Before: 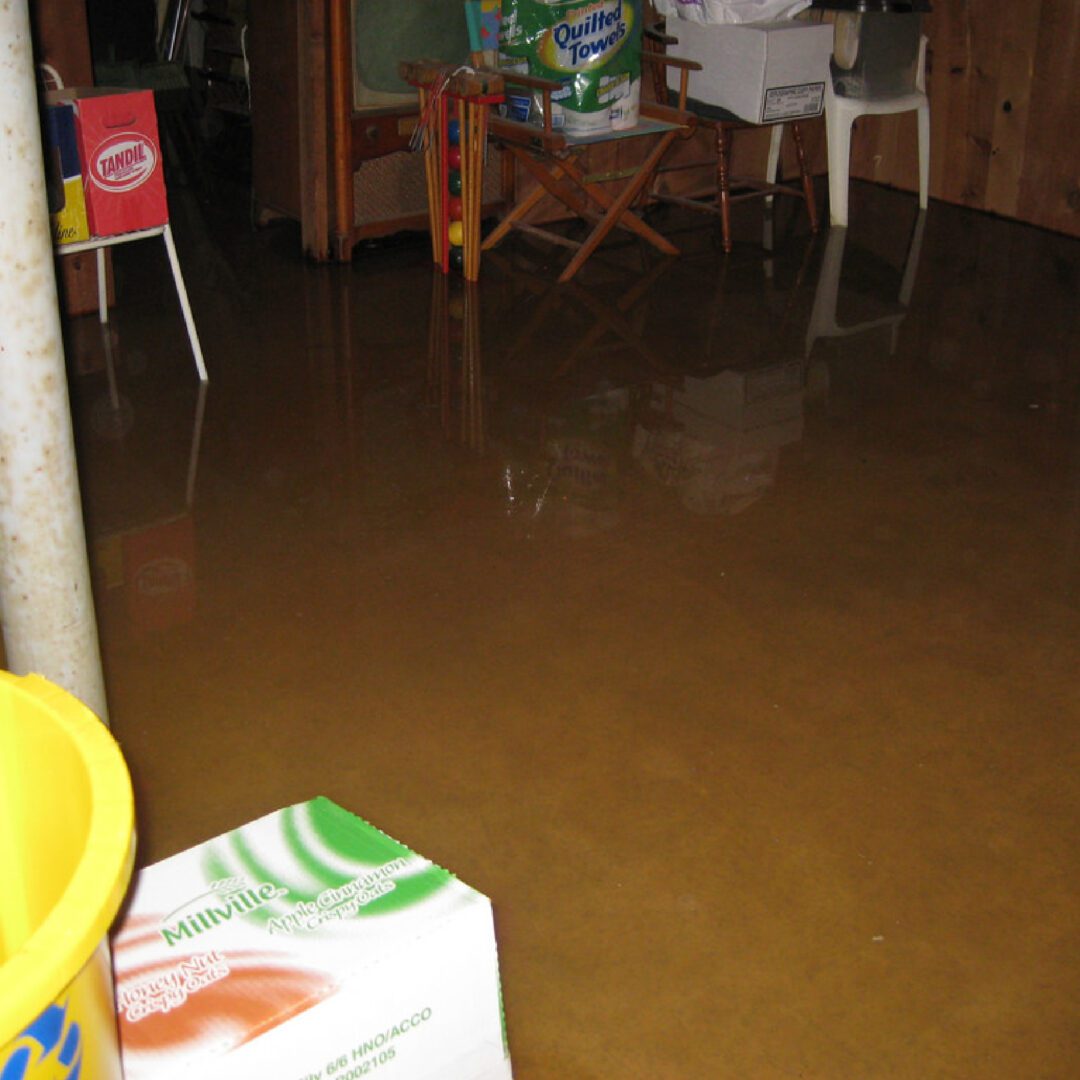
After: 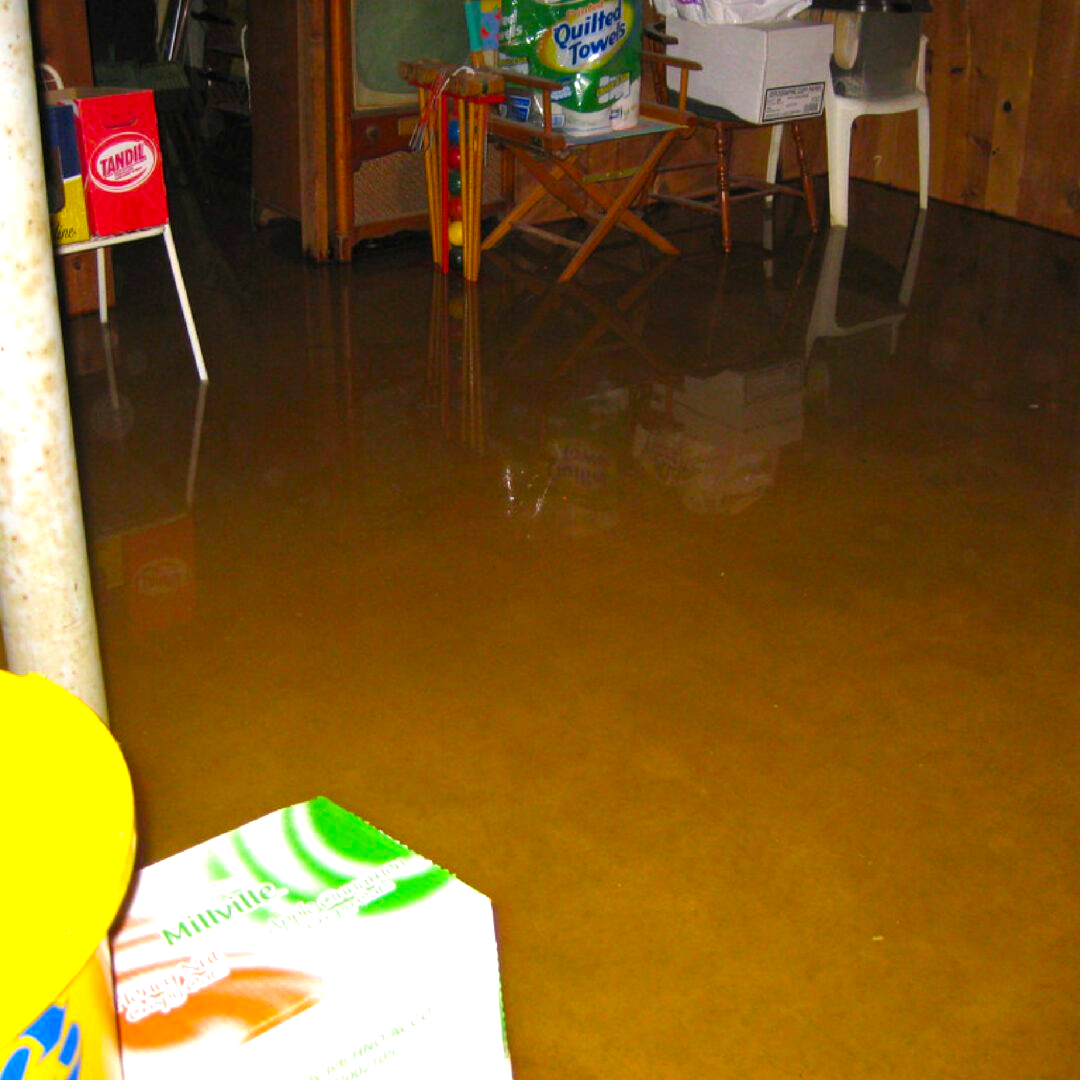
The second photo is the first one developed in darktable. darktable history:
exposure: exposure 0.669 EV, compensate highlight preservation false
color balance rgb: linear chroma grading › global chroma 15%, perceptual saturation grading › global saturation 30%
